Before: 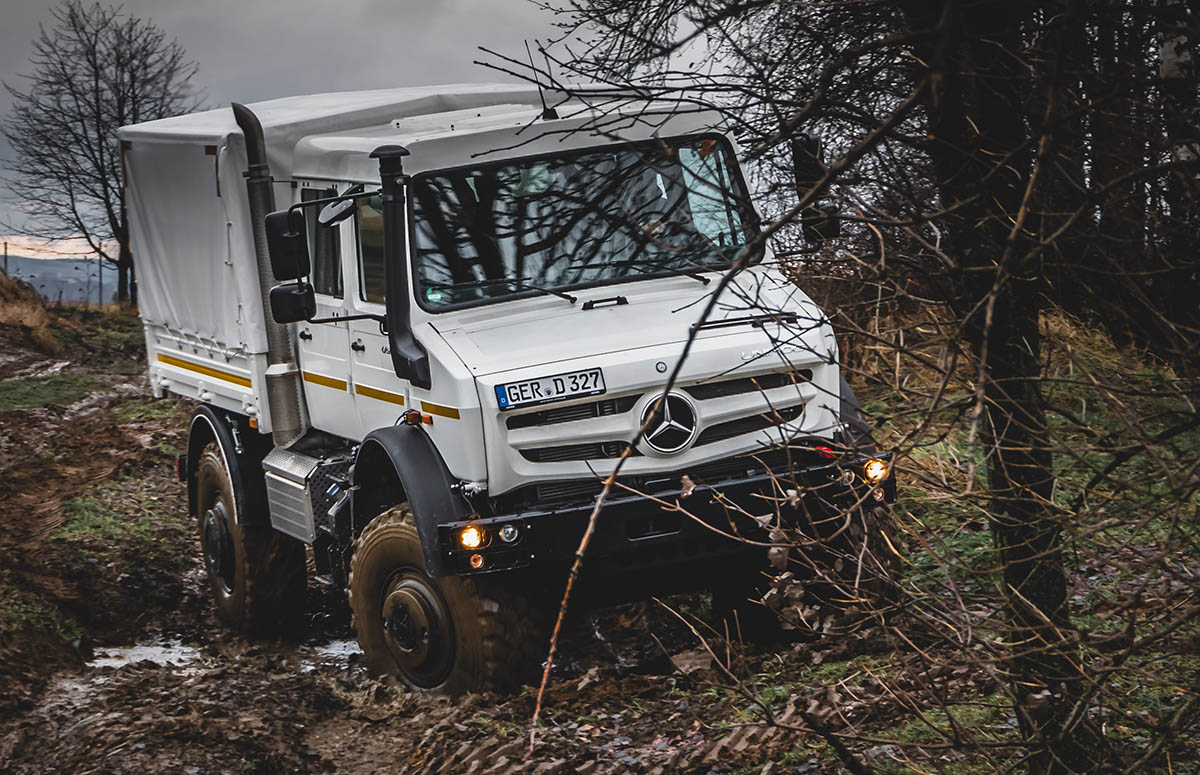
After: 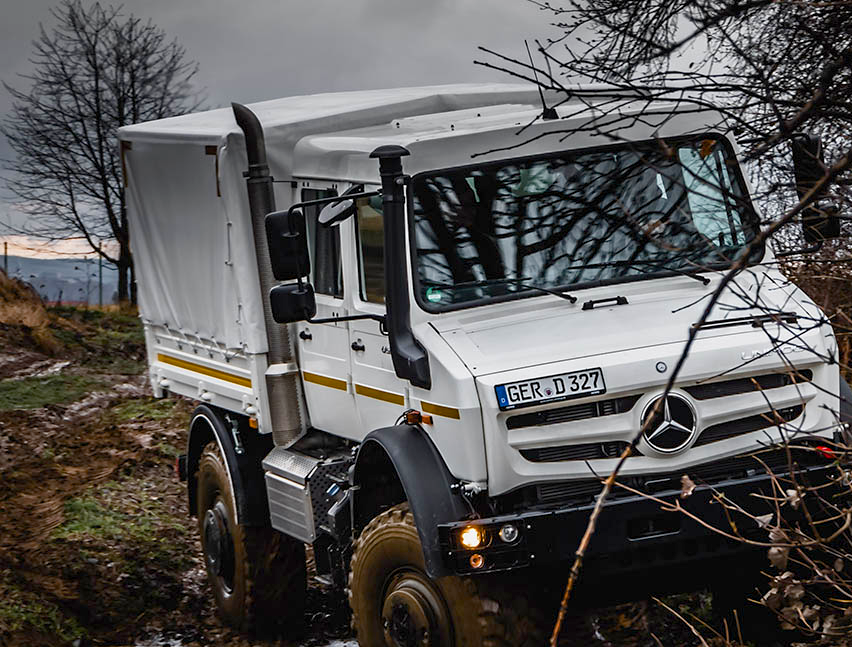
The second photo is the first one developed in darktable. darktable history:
crop: right 28.964%, bottom 16.513%
color balance rgb: global offset › luminance -0.842%, perceptual saturation grading › global saturation 20%, perceptual saturation grading › highlights -24.857%, perceptual saturation grading › shadows 24.373%, global vibrance 3.18%
contrast brightness saturation: saturation -0.052
